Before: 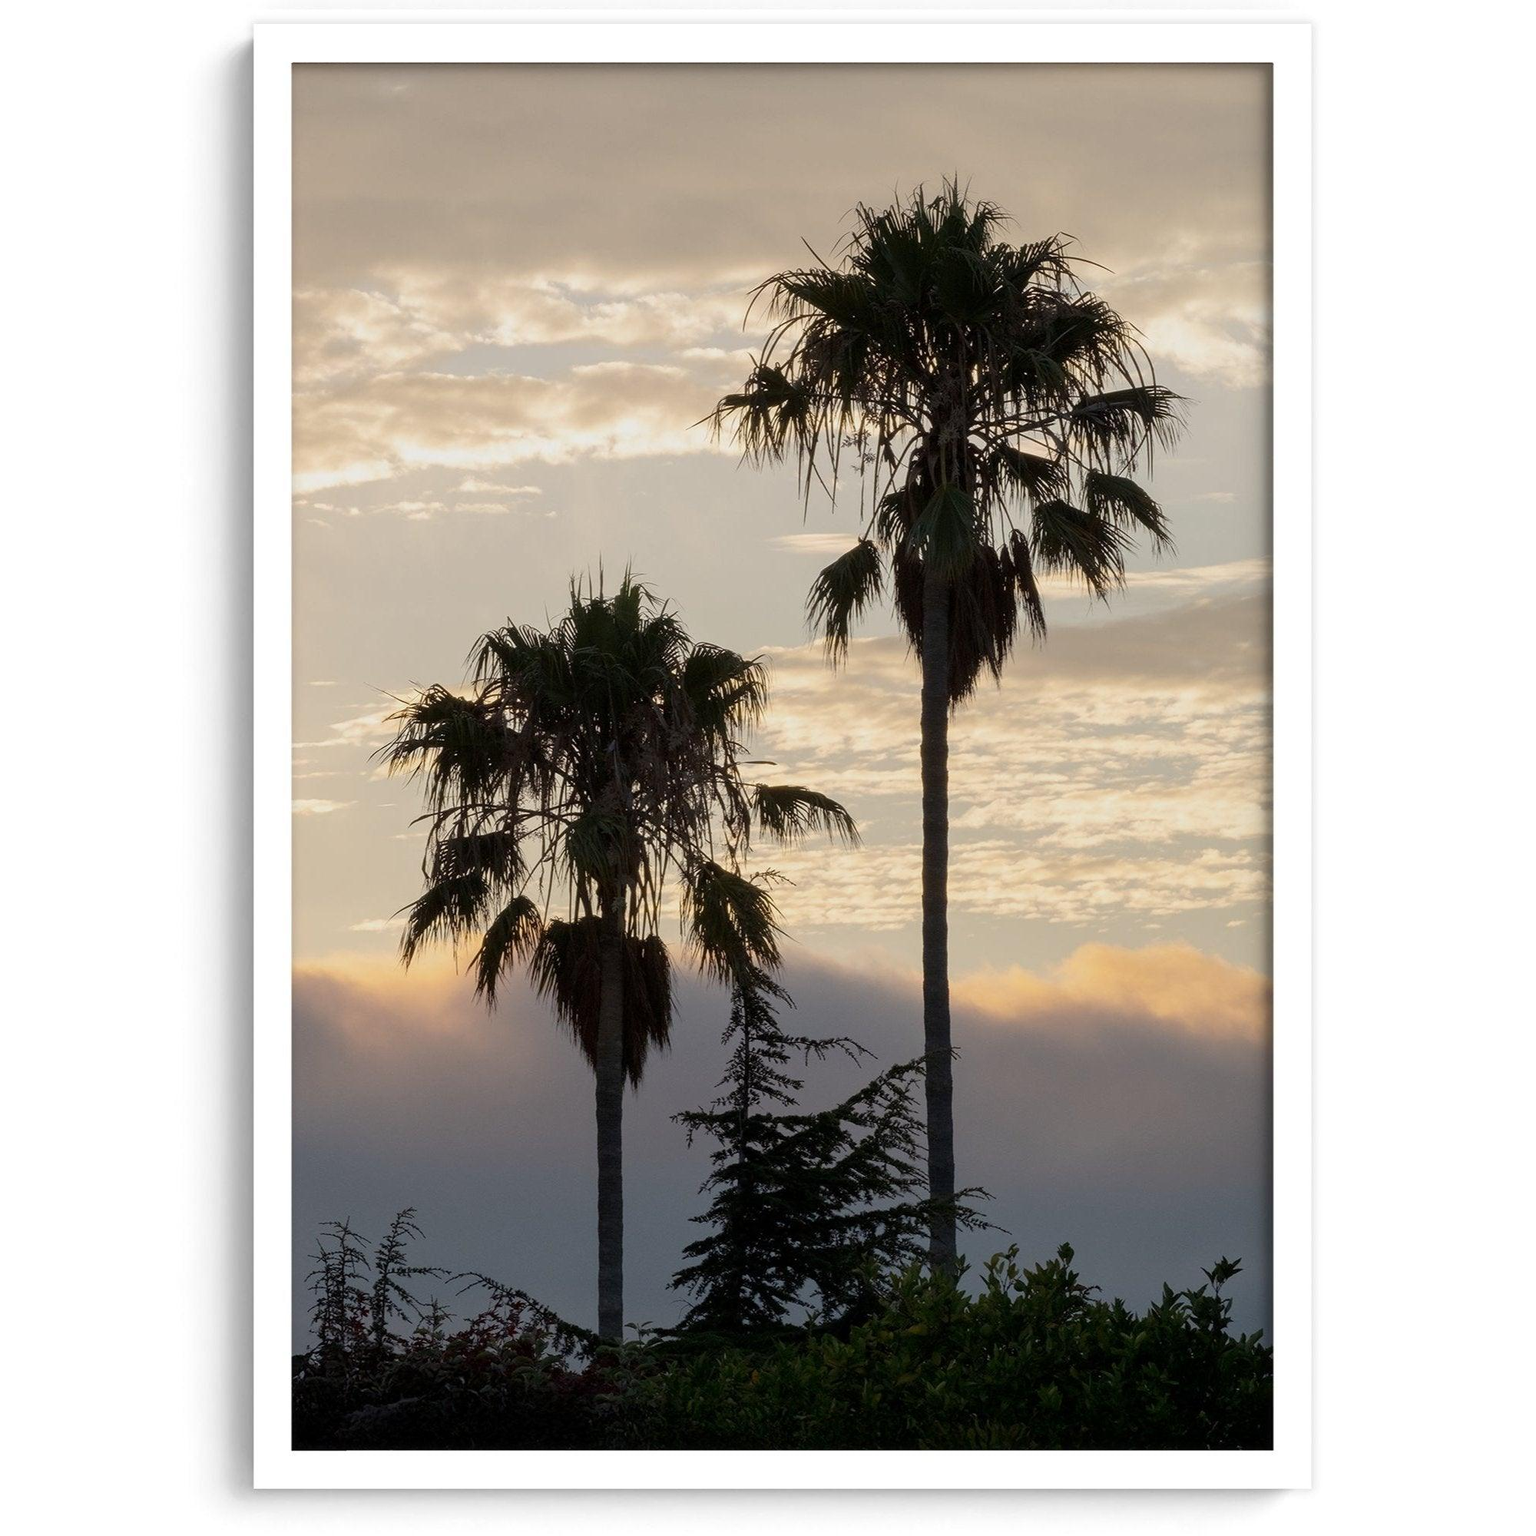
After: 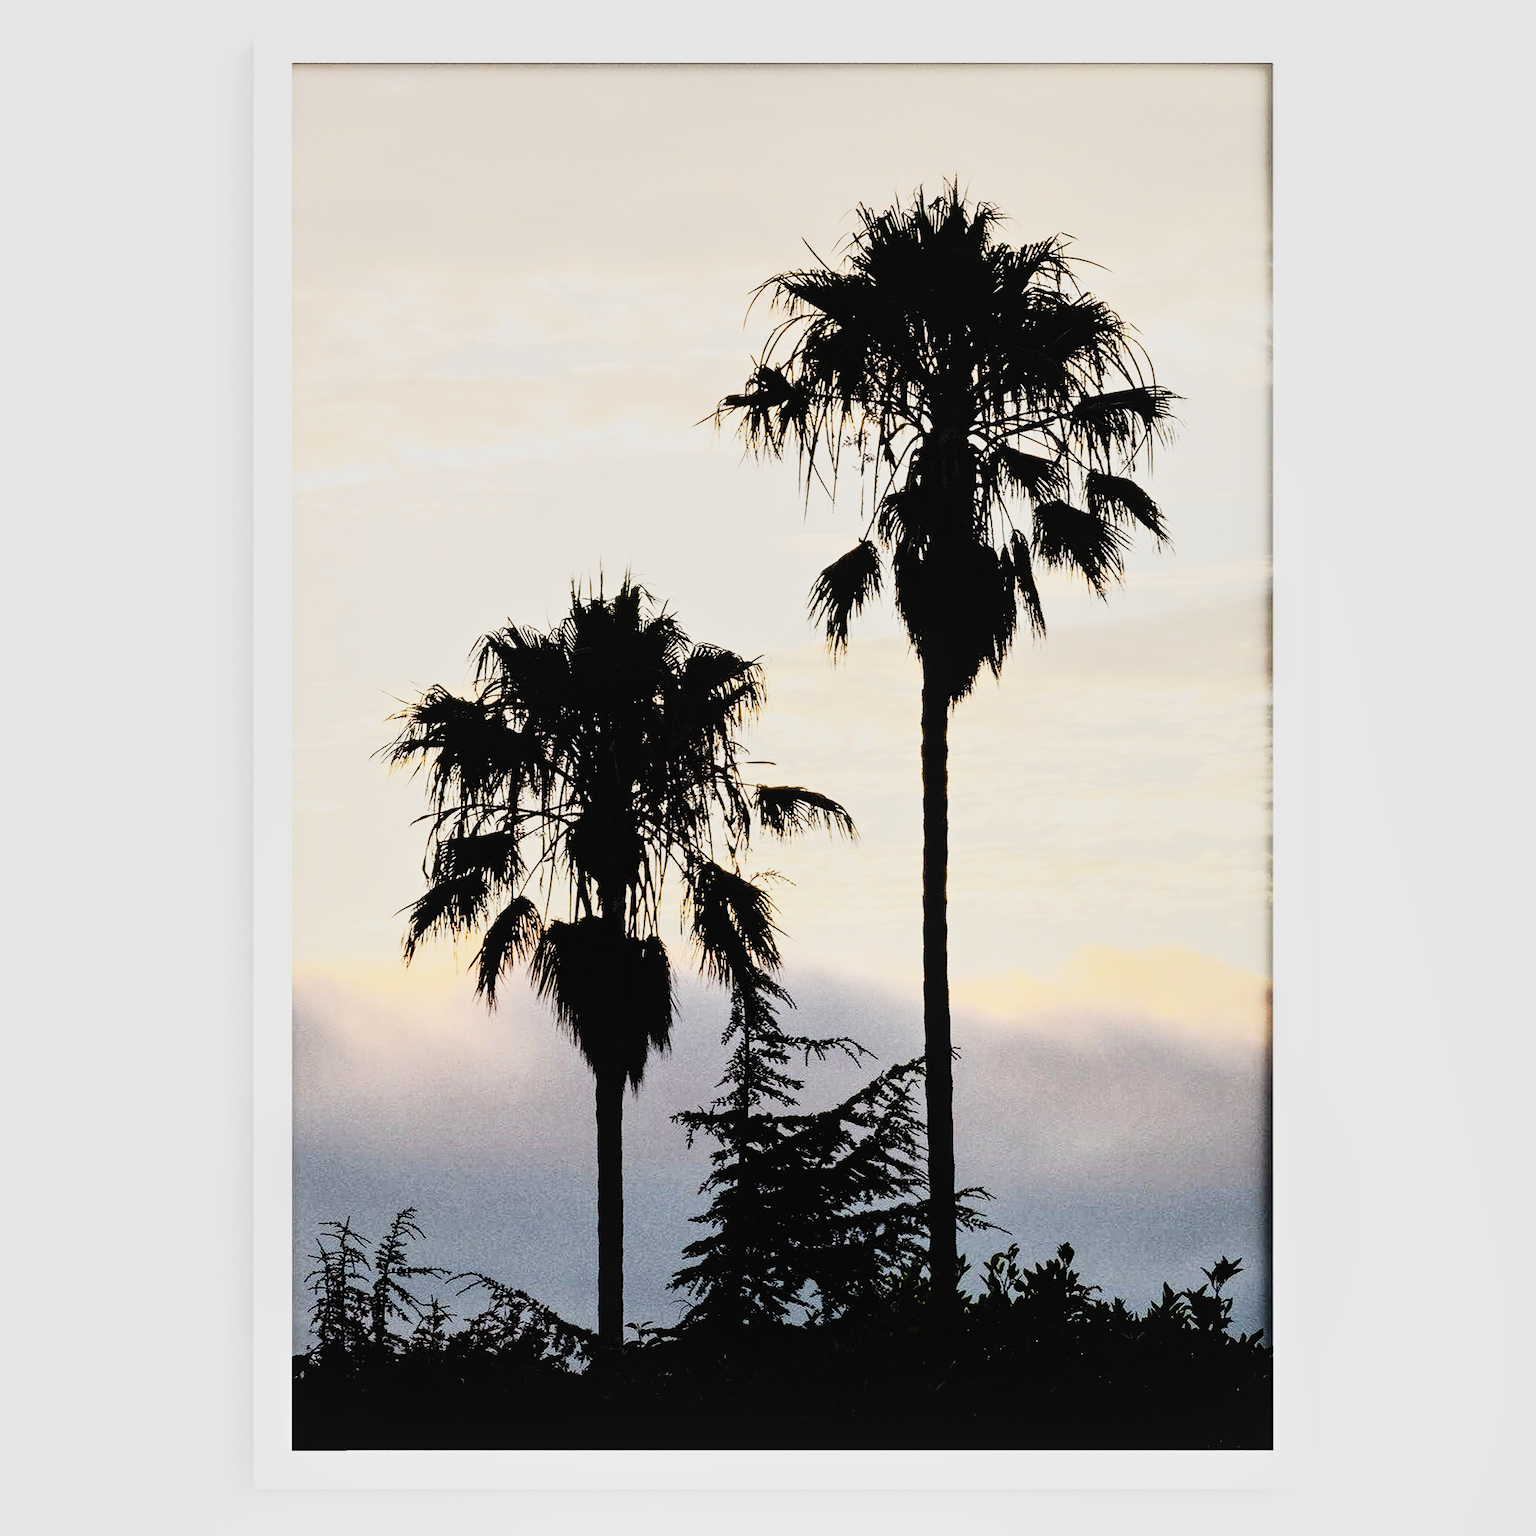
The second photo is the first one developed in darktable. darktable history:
local contrast: highlights 99%, shadows 86%, detail 160%, midtone range 0.2
sigmoid: contrast 1.81, skew -0.21, preserve hue 0%, red attenuation 0.1, red rotation 0.035, green attenuation 0.1, green rotation -0.017, blue attenuation 0.15, blue rotation -0.052, base primaries Rec2020
rgb curve: curves: ch0 [(0, 0) (0.21, 0.15) (0.24, 0.21) (0.5, 0.75) (0.75, 0.96) (0.89, 0.99) (1, 1)]; ch1 [(0, 0.02) (0.21, 0.13) (0.25, 0.2) (0.5, 0.67) (0.75, 0.9) (0.89, 0.97) (1, 1)]; ch2 [(0, 0.02) (0.21, 0.13) (0.25, 0.2) (0.5, 0.67) (0.75, 0.9) (0.89, 0.97) (1, 1)], compensate middle gray true
